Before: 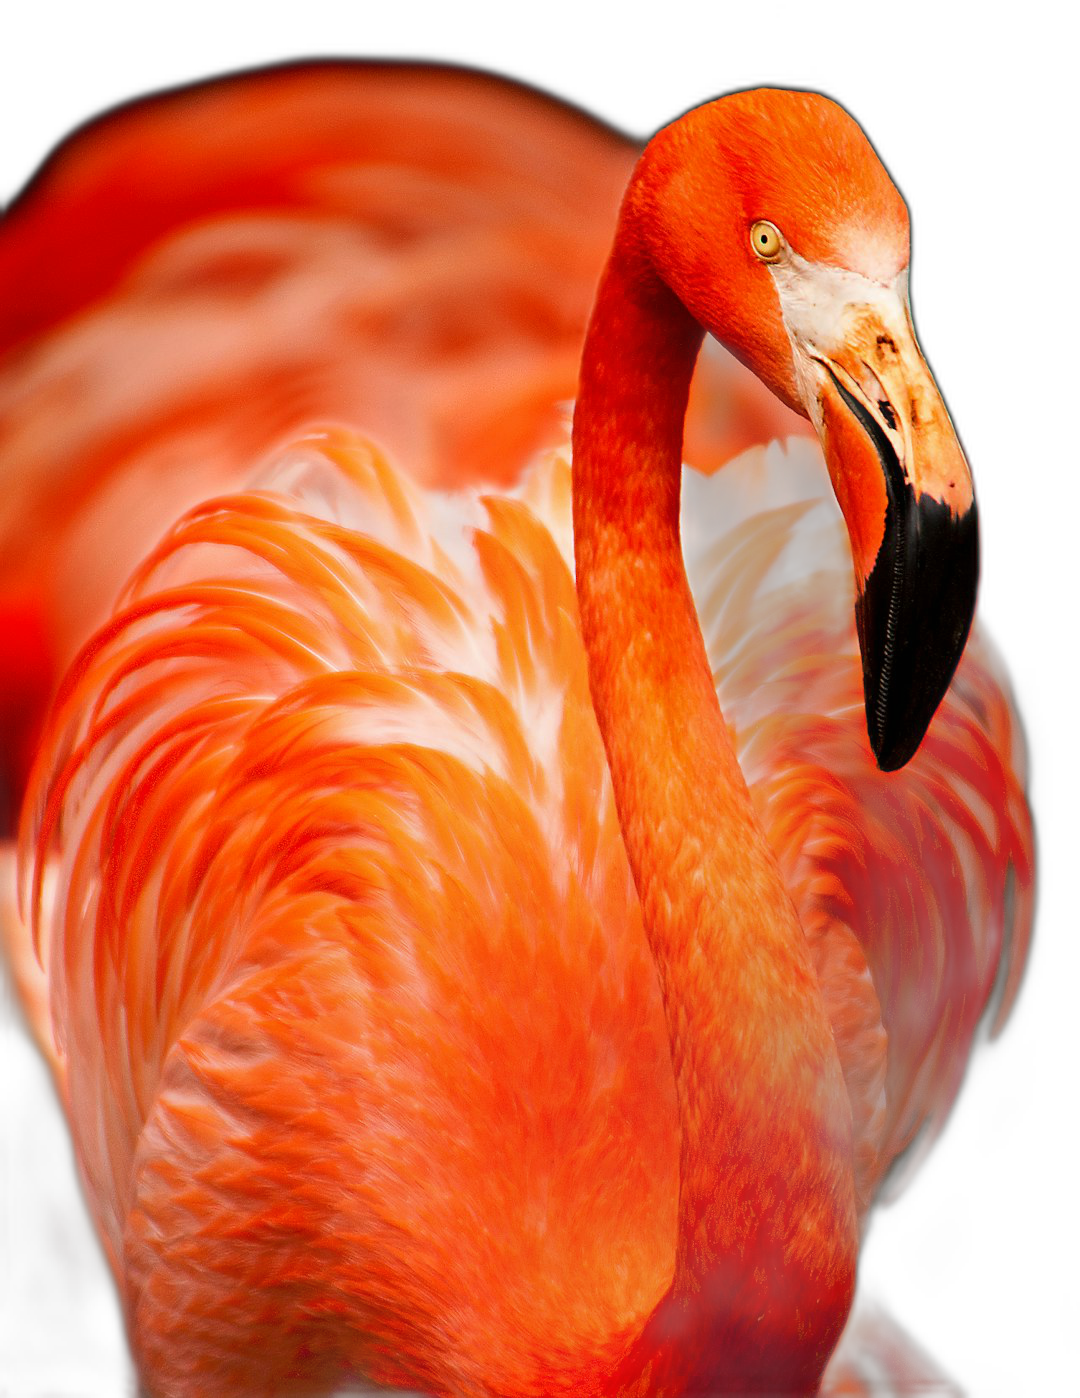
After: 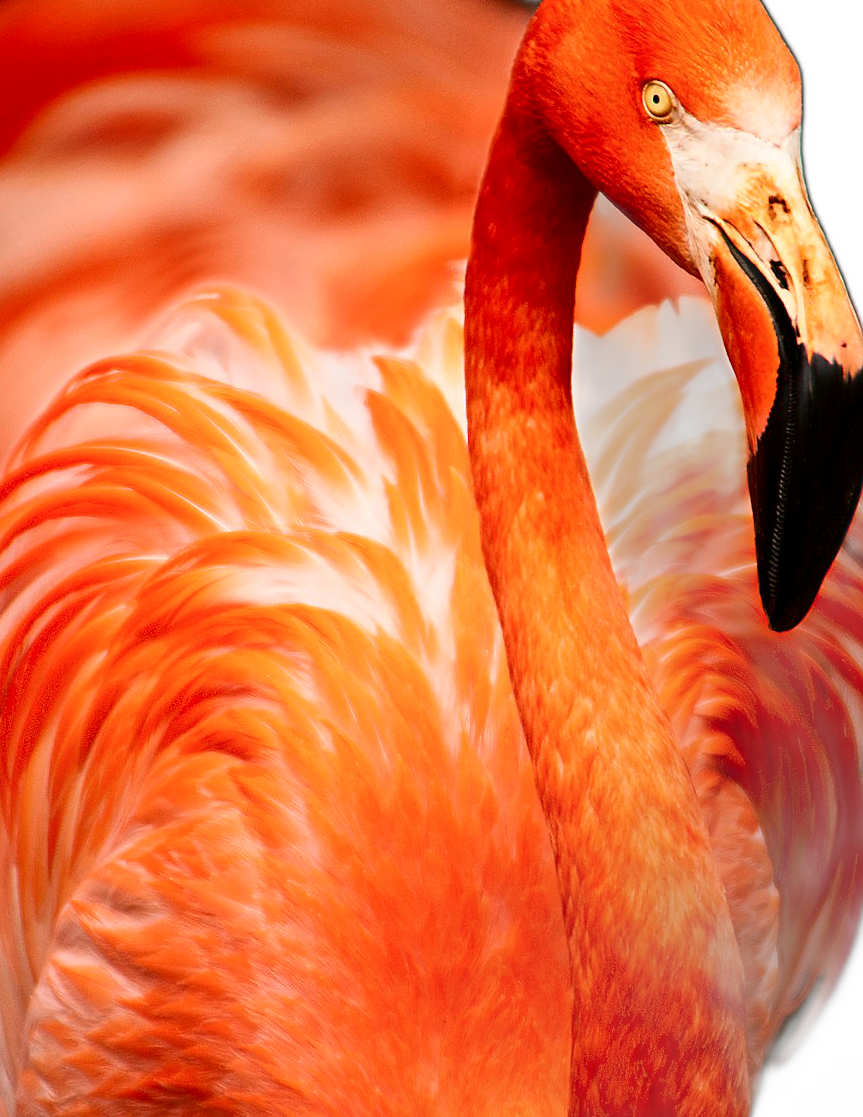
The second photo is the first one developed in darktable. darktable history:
crop and rotate: left 10.071%, top 10.071%, right 10.02%, bottom 10.02%
contrast brightness saturation: contrast 0.22
